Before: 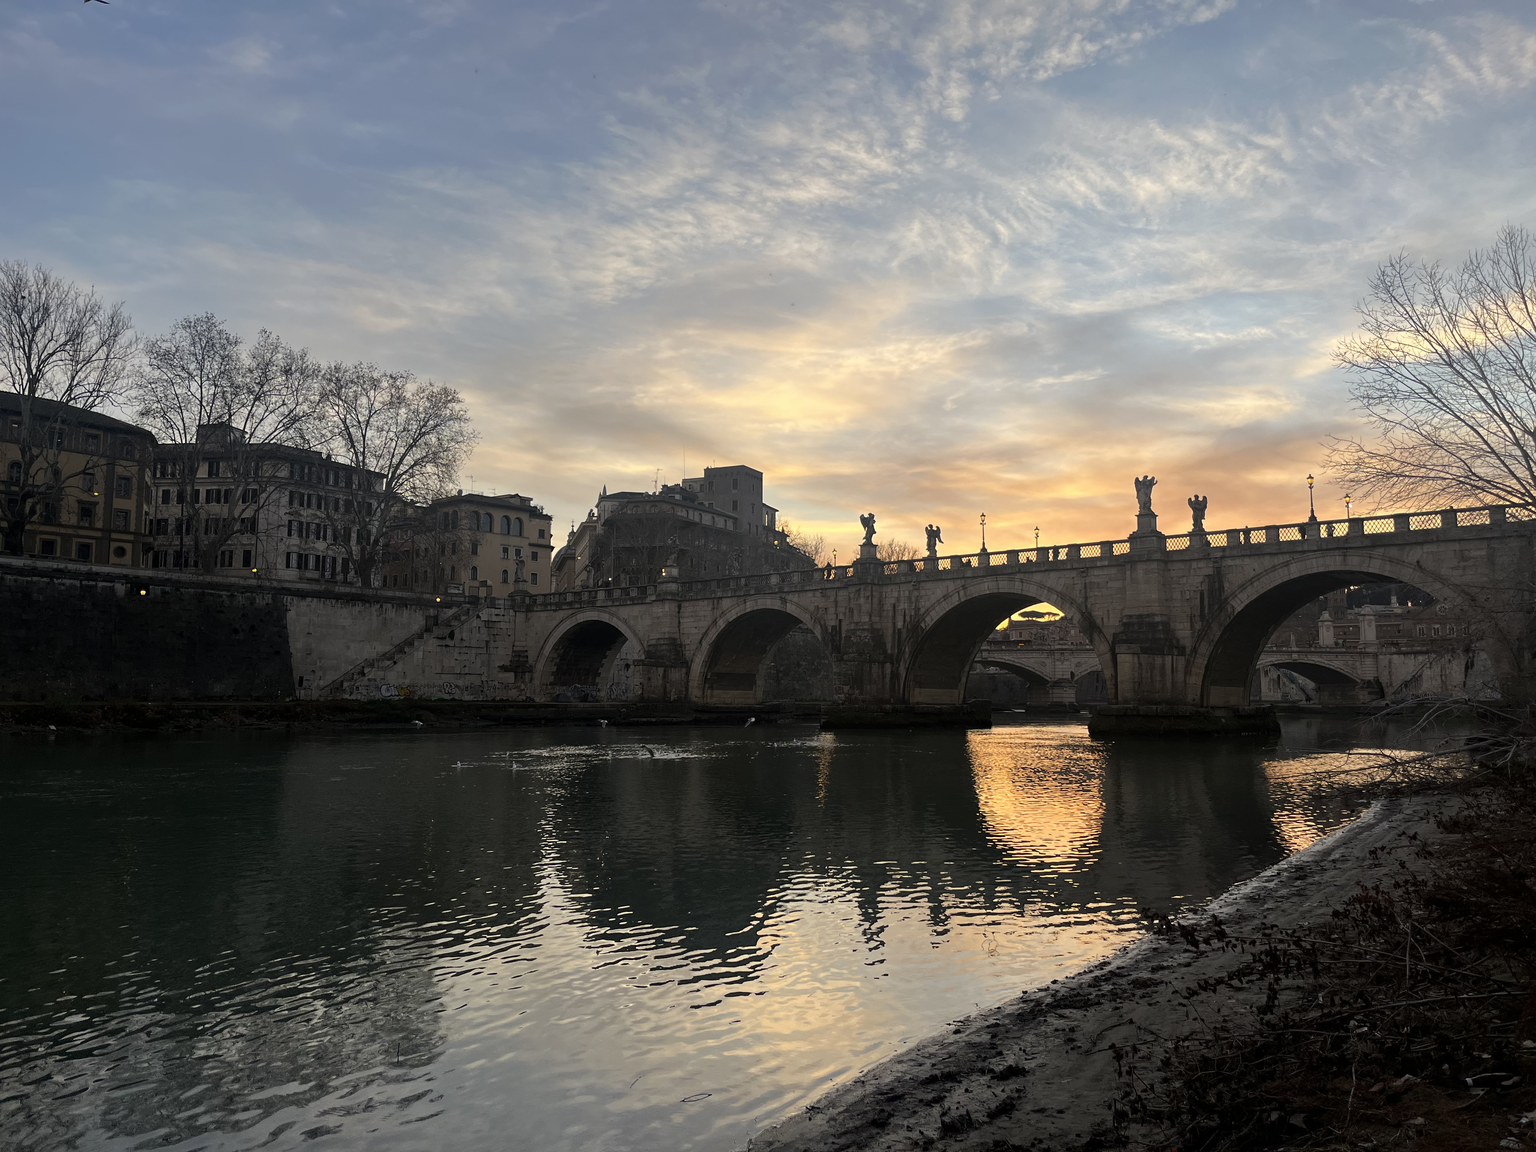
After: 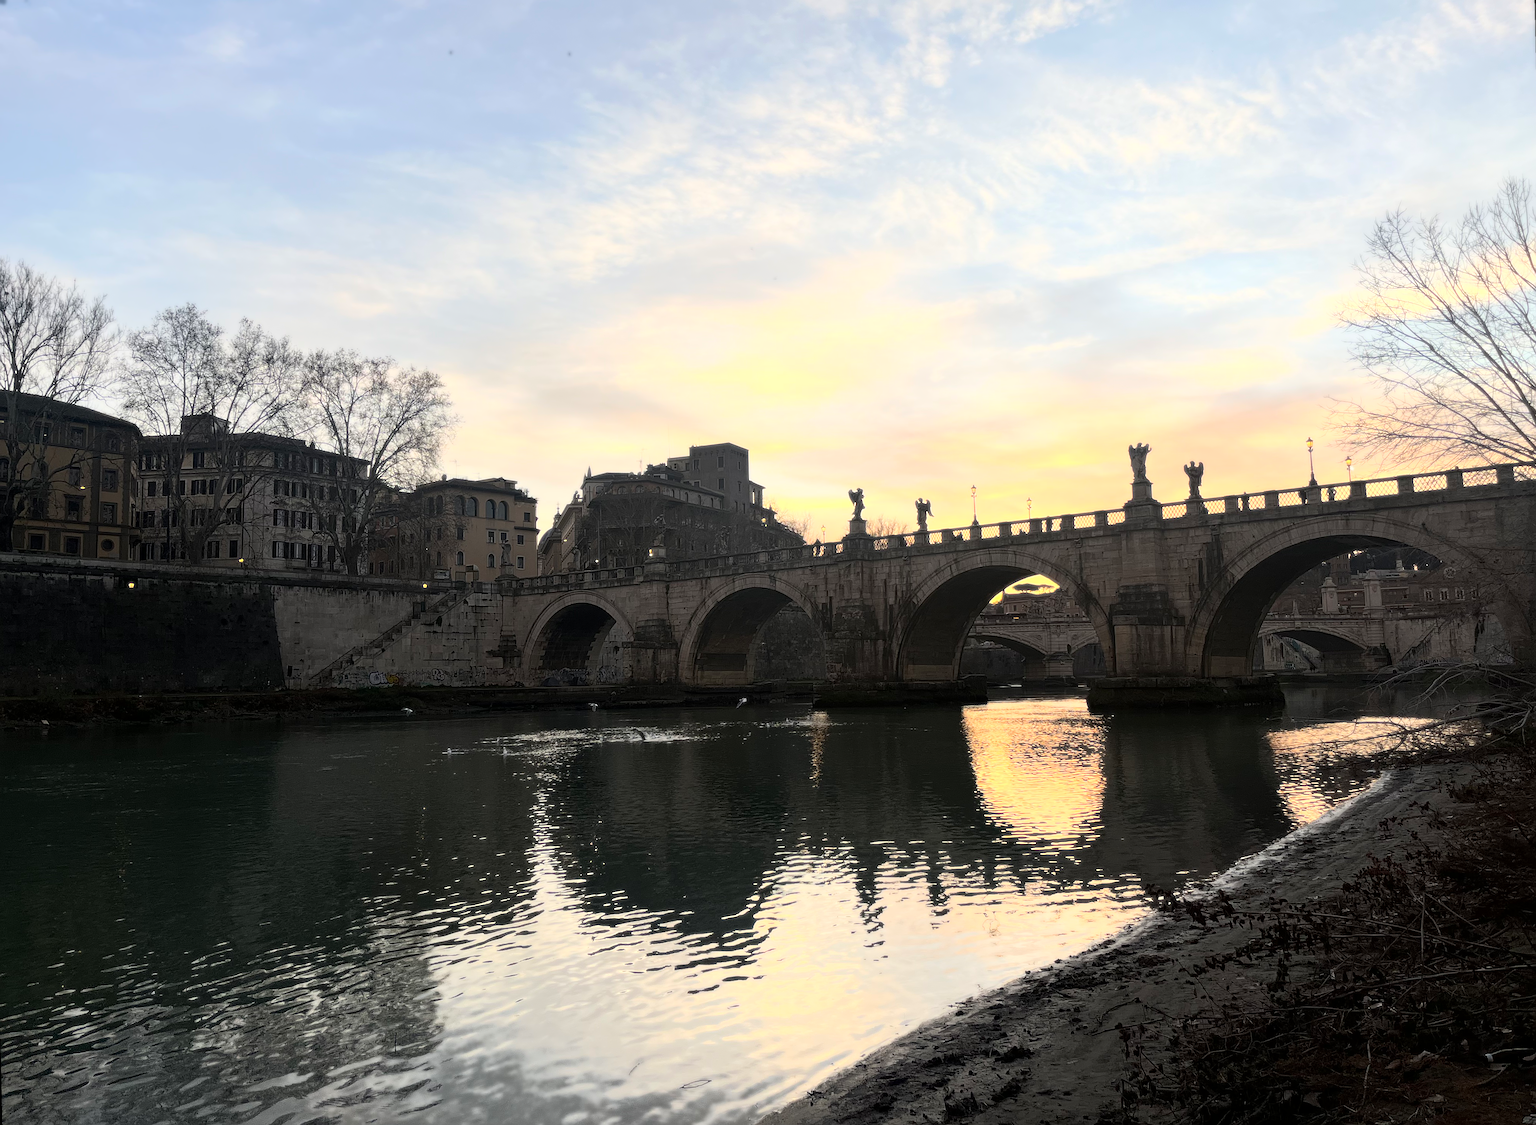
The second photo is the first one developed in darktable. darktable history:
rotate and perspective: rotation -1.32°, lens shift (horizontal) -0.031, crop left 0.015, crop right 0.985, crop top 0.047, crop bottom 0.982
bloom: size 0%, threshold 54.82%, strength 8.31%
sharpen: on, module defaults
